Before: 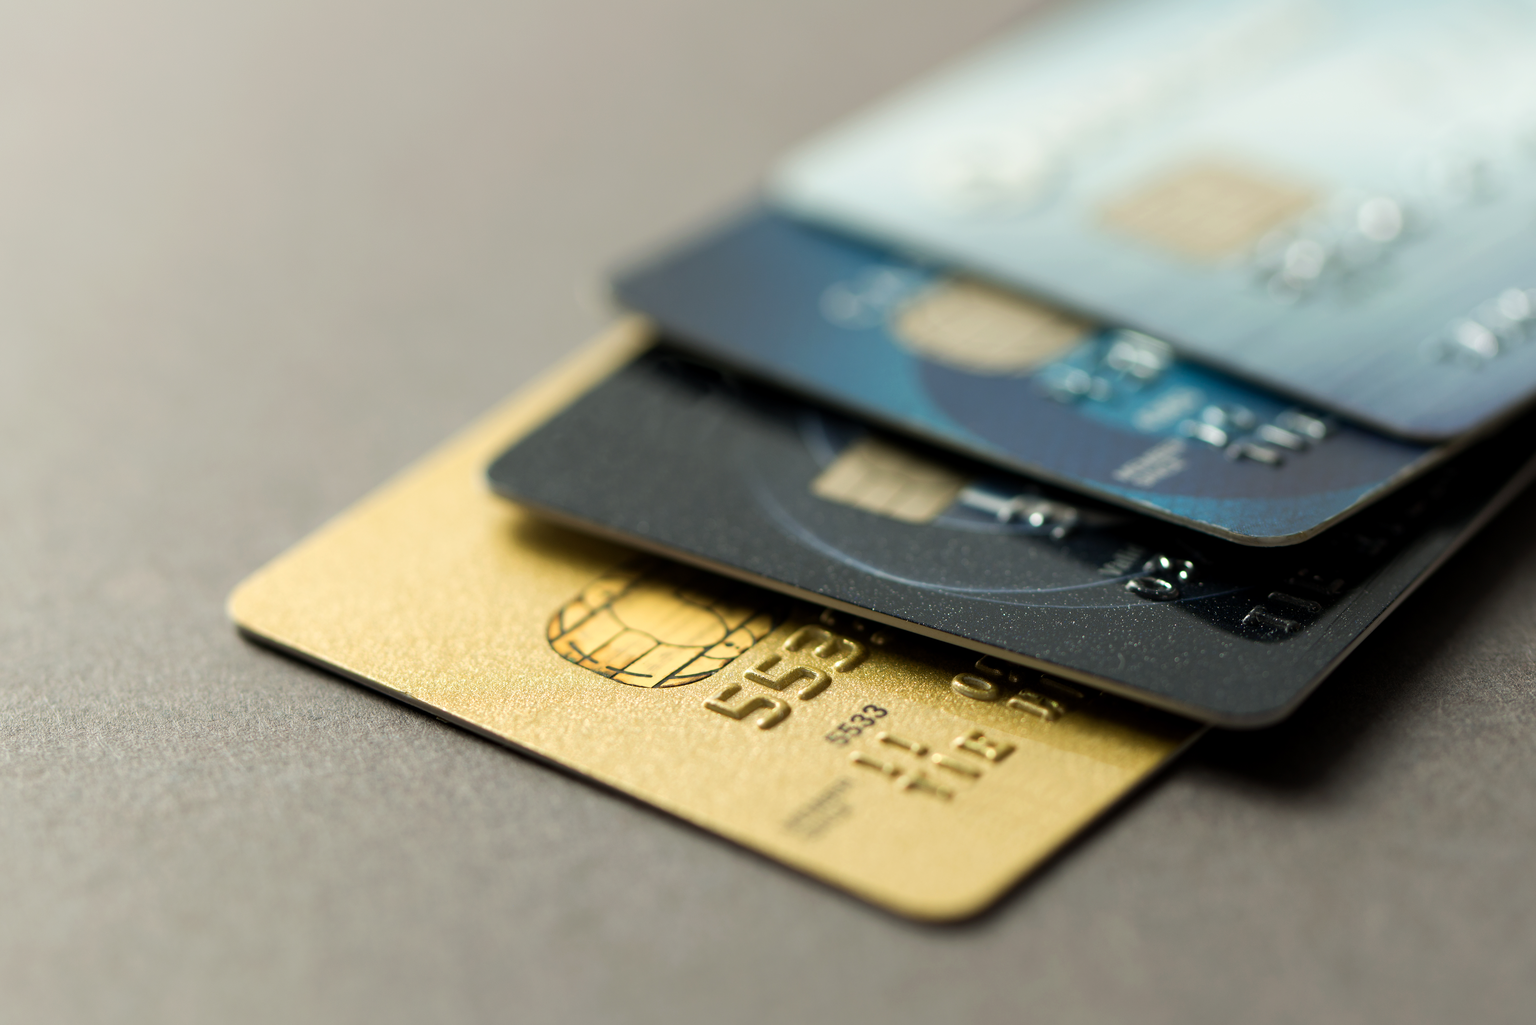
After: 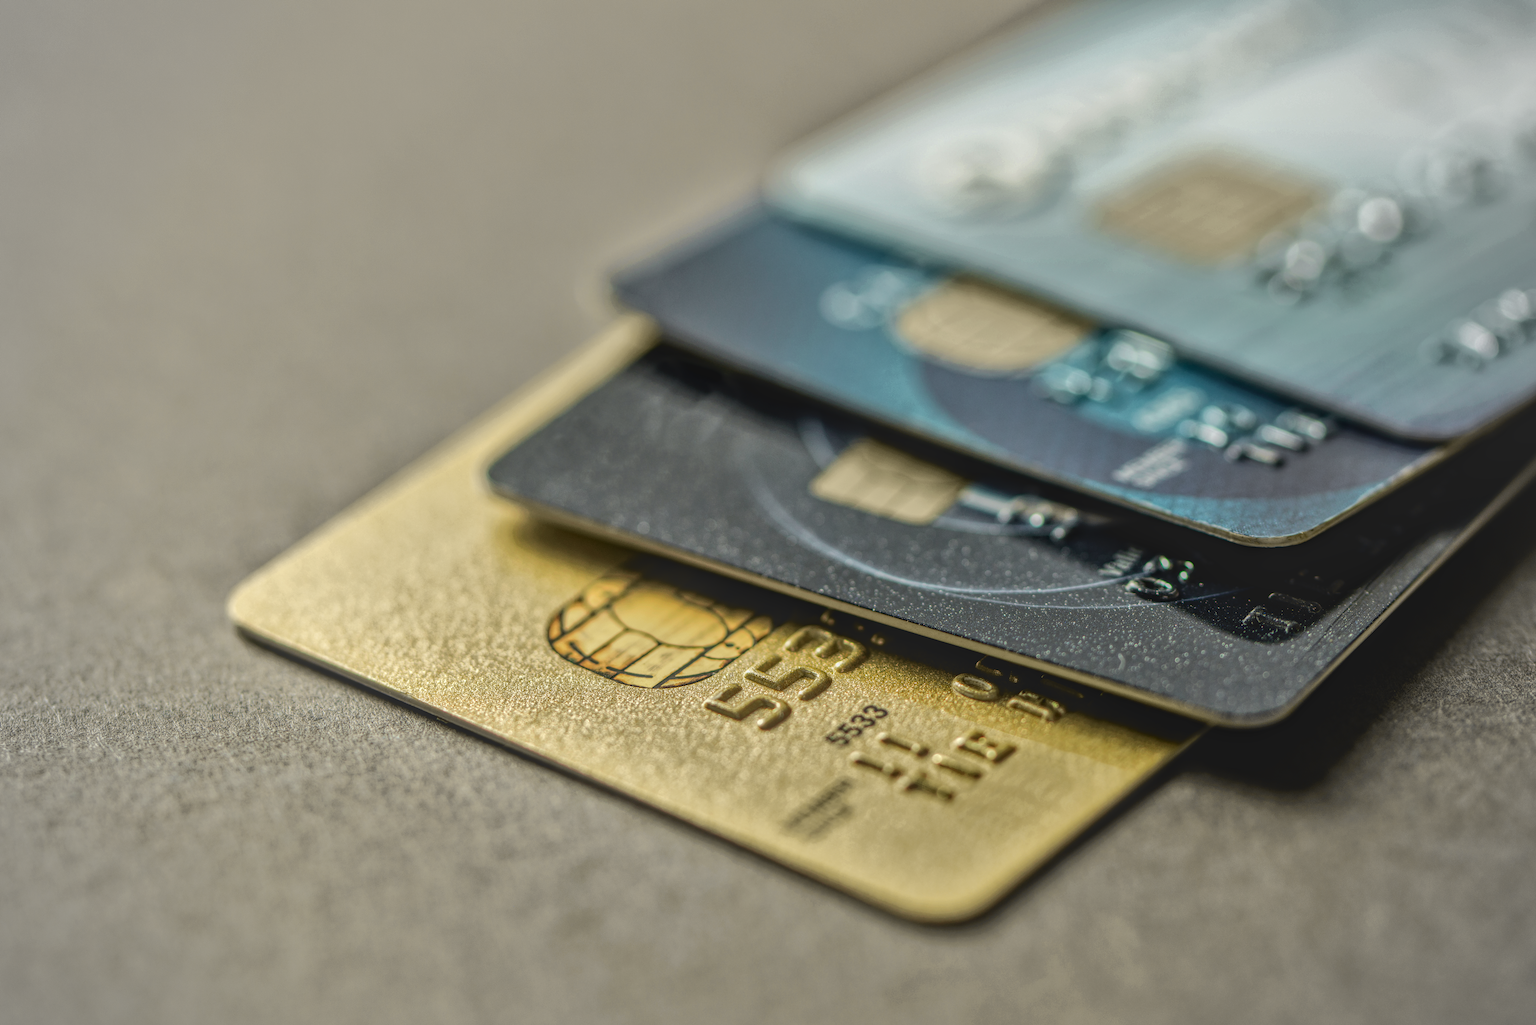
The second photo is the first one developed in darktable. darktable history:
shadows and highlights: radius 103.13, shadows 50.39, highlights -65.43, highlights color adjustment 0.874%, soften with gaussian
tone curve: curves: ch0 [(0.003, 0) (0.066, 0.031) (0.163, 0.112) (0.264, 0.238) (0.395, 0.408) (0.517, 0.56) (0.684, 0.734) (0.791, 0.814) (1, 1)]; ch1 [(0, 0) (0.164, 0.115) (0.337, 0.332) (0.39, 0.398) (0.464, 0.461) (0.501, 0.5) (0.507, 0.5) (0.534, 0.532) (0.577, 0.59) (0.652, 0.681) (0.733, 0.749) (0.811, 0.796) (1, 1)]; ch2 [(0, 0) (0.337, 0.382) (0.464, 0.476) (0.501, 0.5) (0.527, 0.54) (0.551, 0.565) (0.6, 0.59) (0.687, 0.675) (1, 1)], color space Lab, independent channels, preserve colors none
local contrast: highlights 20%, shadows 24%, detail 200%, midtone range 0.2
vignetting: fall-off radius 45.88%, brightness -0.278, unbound false
